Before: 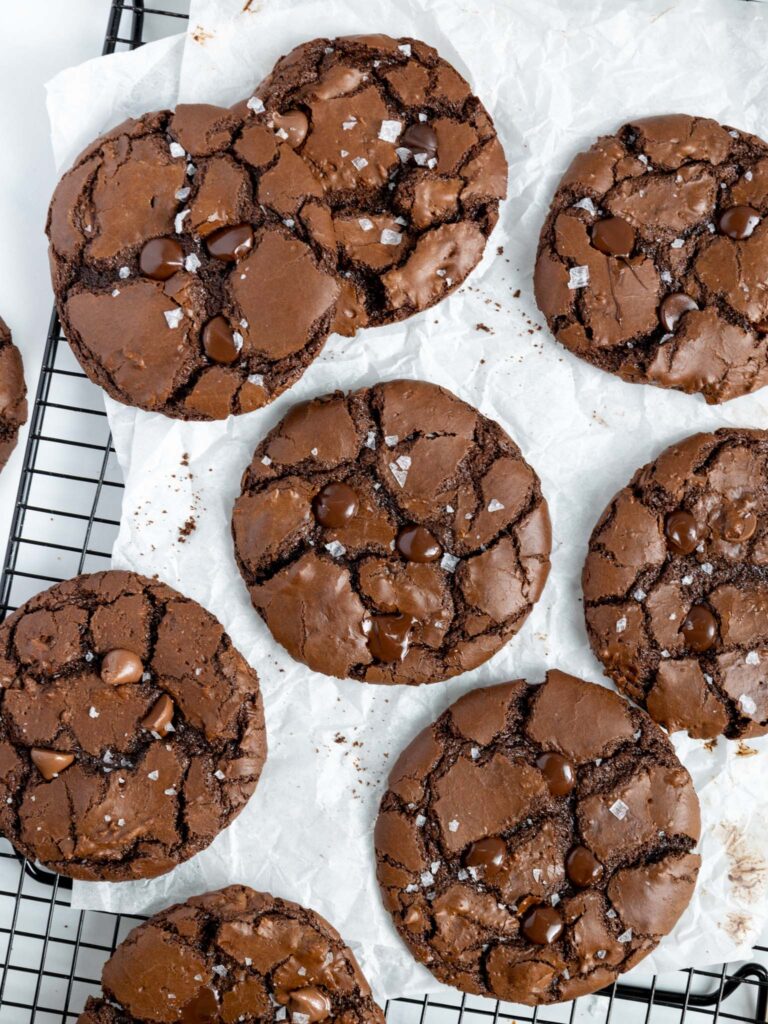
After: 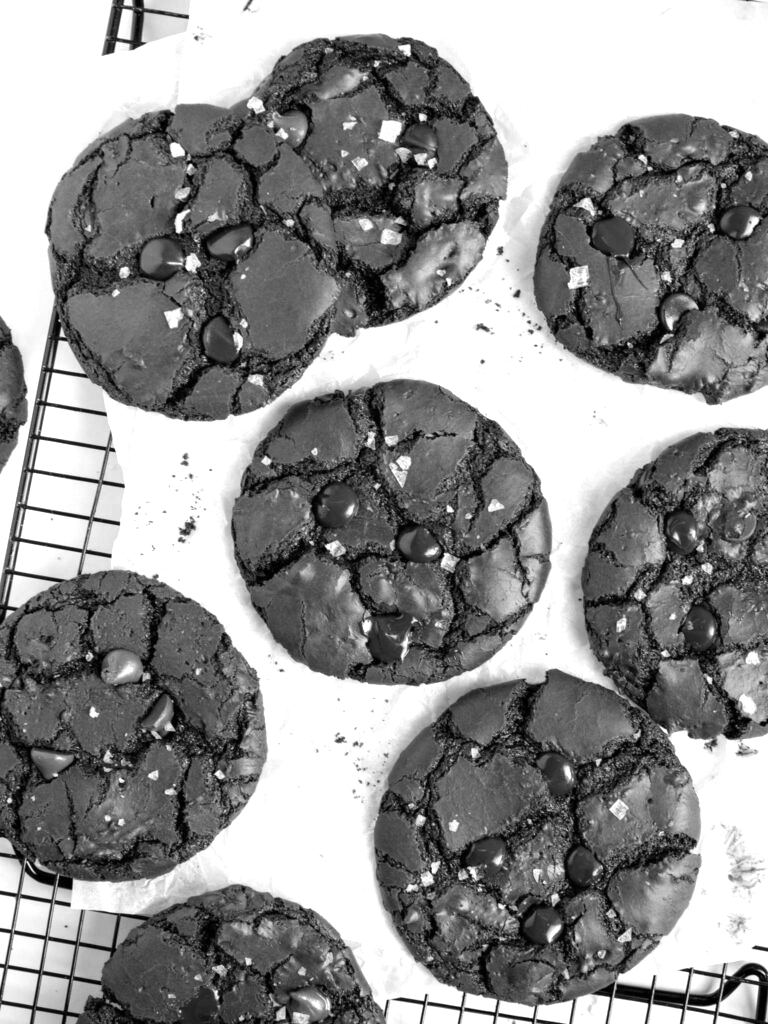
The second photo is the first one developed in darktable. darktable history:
shadows and highlights: shadows 20.57, highlights -20.11, soften with gaussian
color calibration: output gray [0.31, 0.36, 0.33, 0], gray › normalize channels true, illuminant custom, x 0.459, y 0.429, temperature 2600.34 K, gamut compression 0.017
color zones: curves: ch0 [(0, 0.613) (0.01, 0.613) (0.245, 0.448) (0.498, 0.529) (0.642, 0.665) (0.879, 0.777) (0.99, 0.613)]; ch1 [(0, 0) (0.143, 0) (0.286, 0) (0.429, 0) (0.571, 0) (0.714, 0) (0.857, 0)]
